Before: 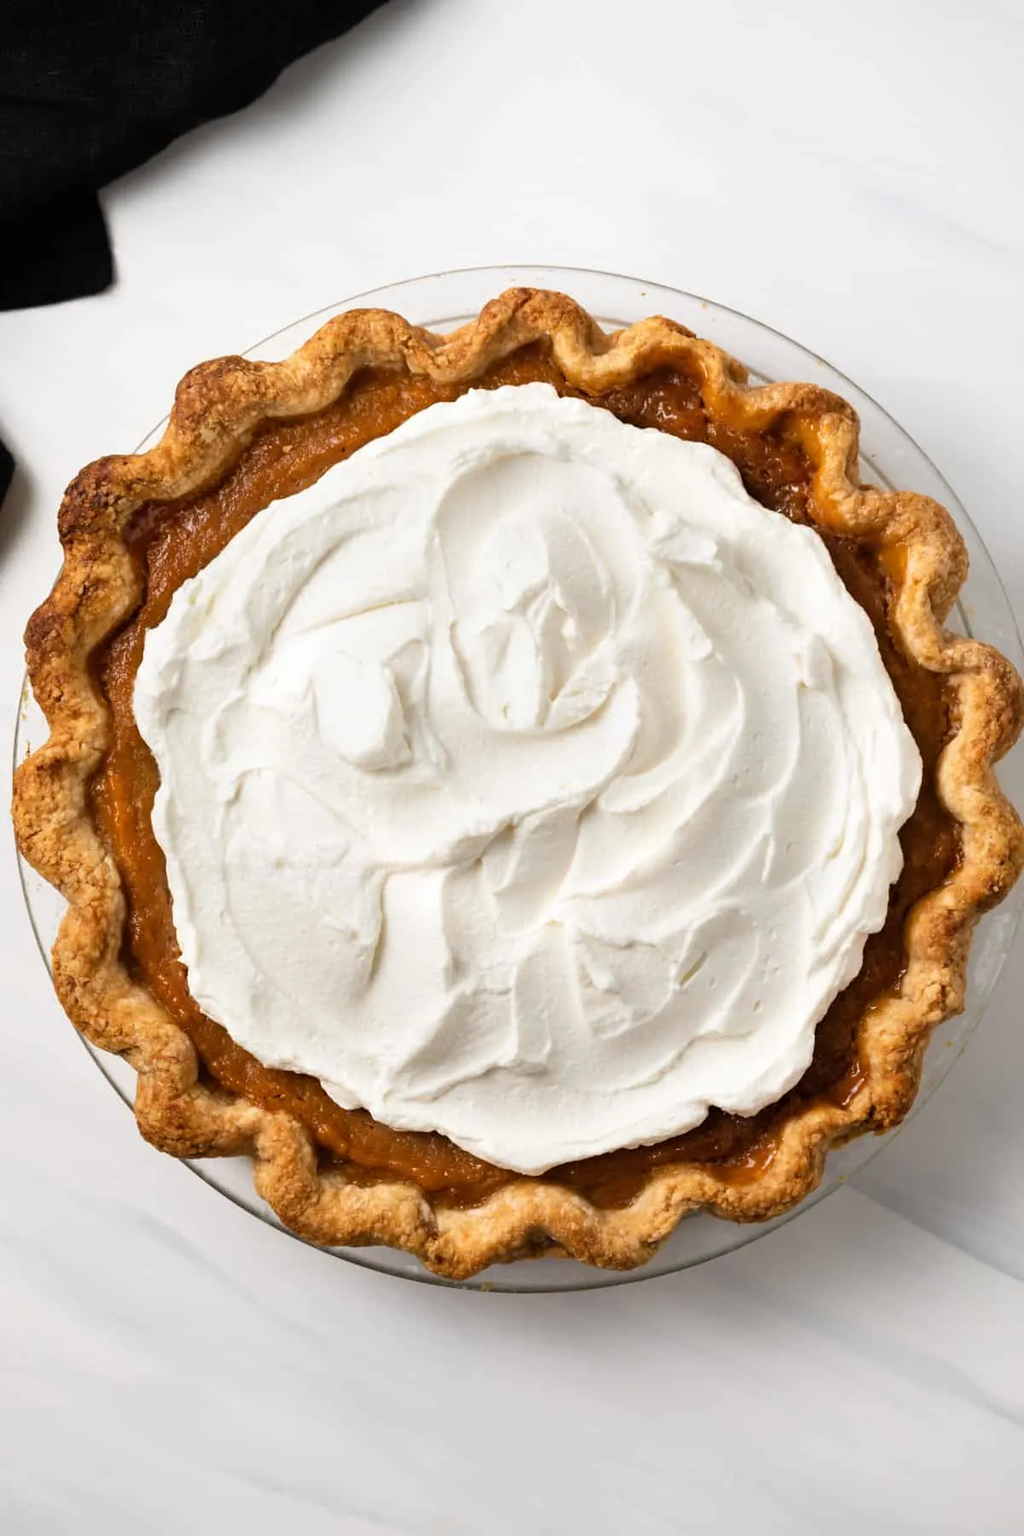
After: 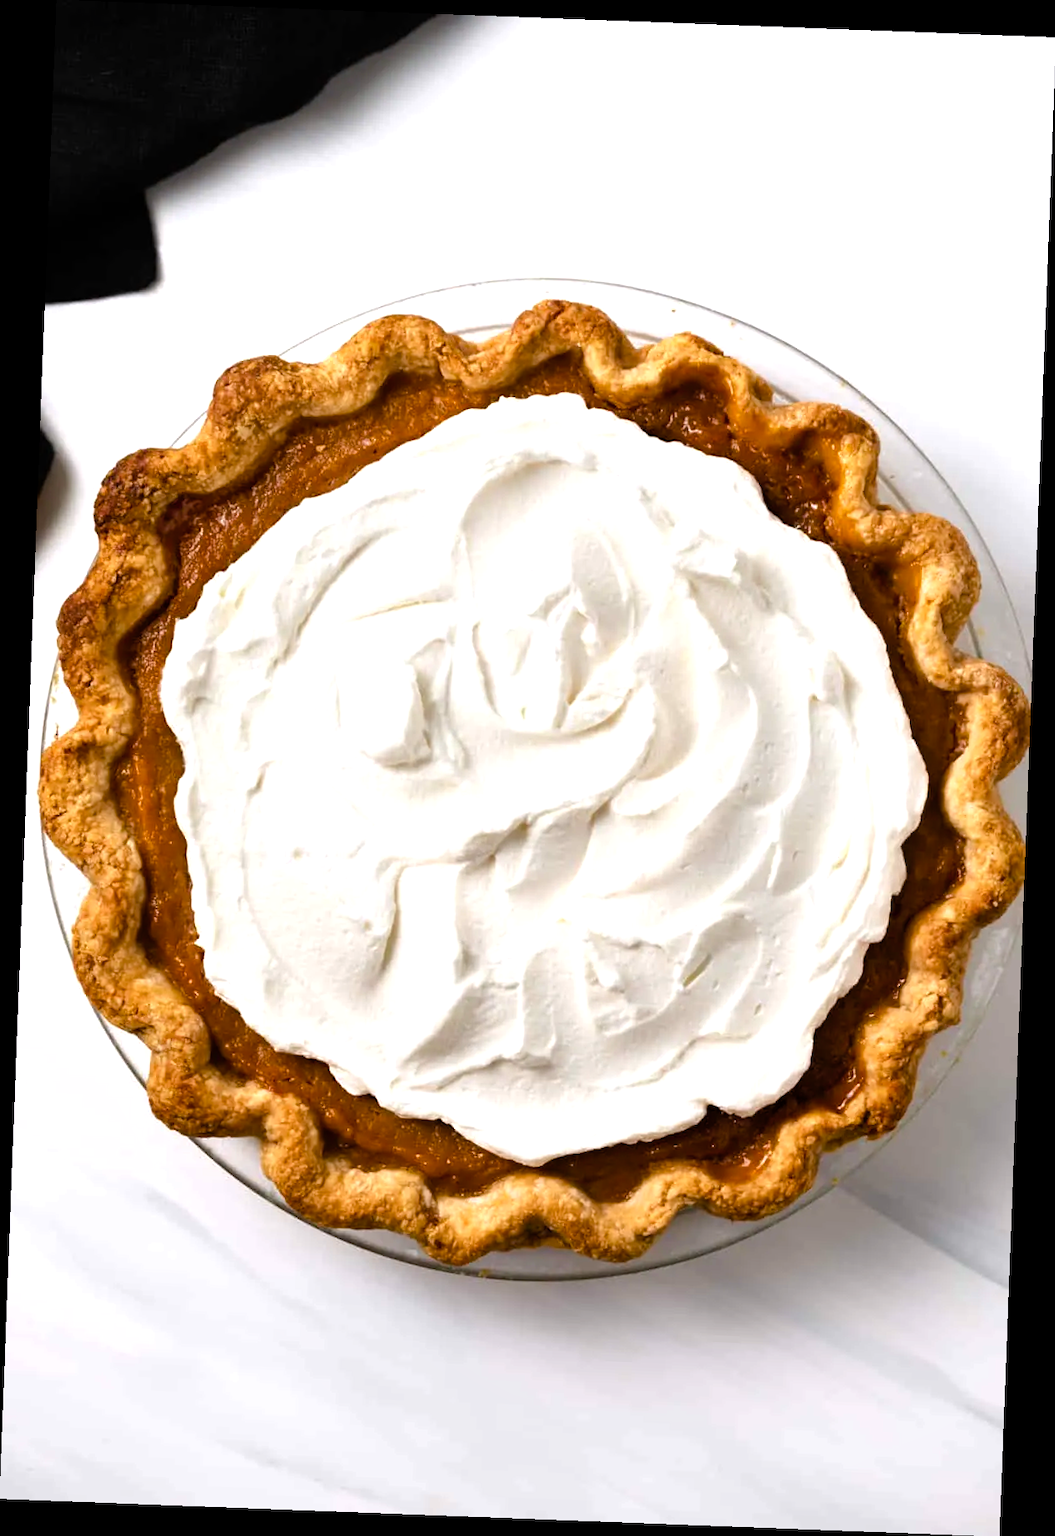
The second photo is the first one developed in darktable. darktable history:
shadows and highlights: shadows 25, highlights -25
color balance rgb: shadows lift › luminance -20%, power › hue 72.24°, highlights gain › luminance 15%, global offset › hue 171.6°, perceptual saturation grading › highlights -15%, perceptual saturation grading › shadows 25%, global vibrance 35%, contrast 10%
white balance: red 1.004, blue 1.024
rotate and perspective: rotation 2.17°, automatic cropping off
